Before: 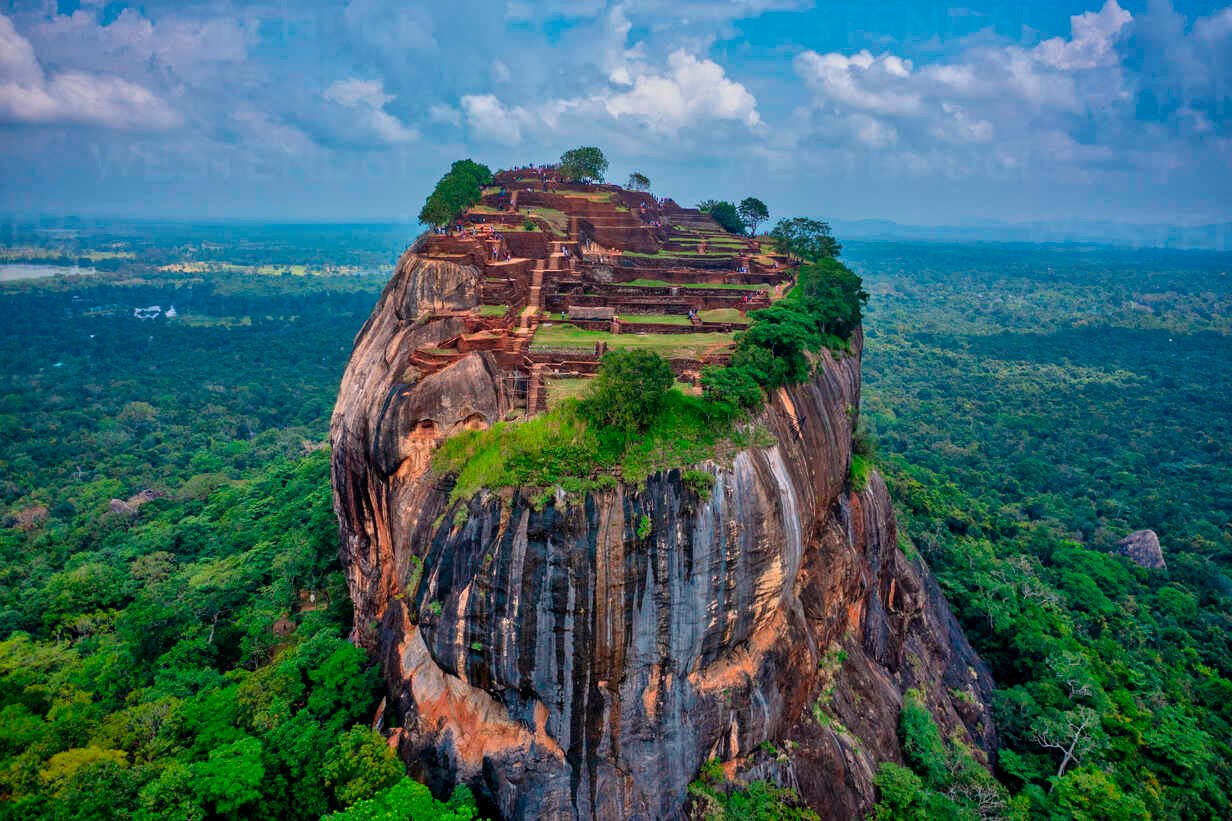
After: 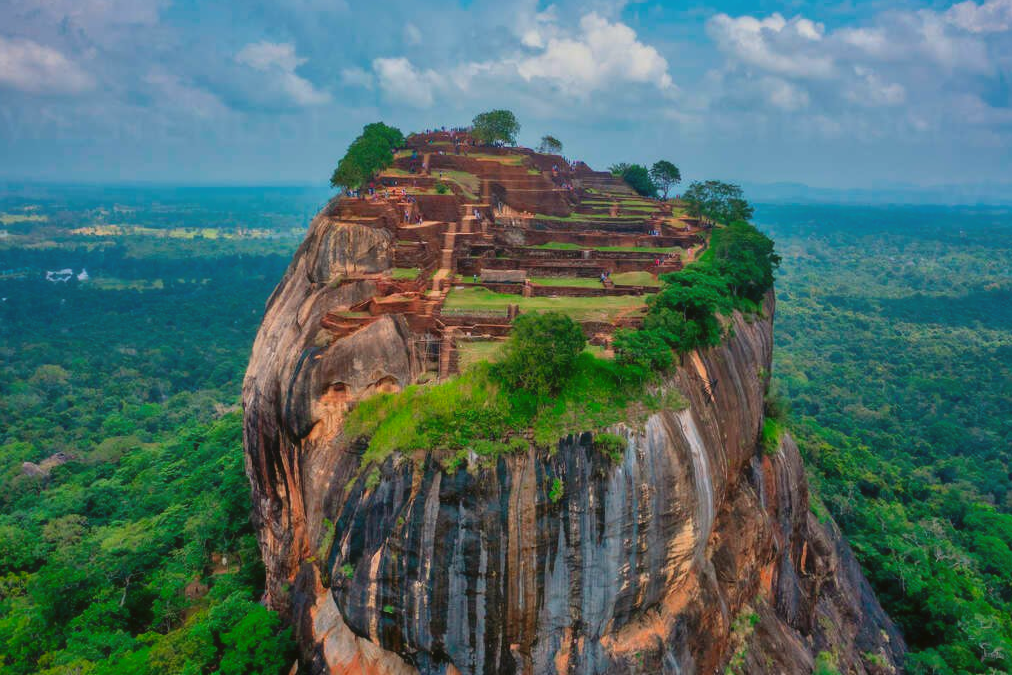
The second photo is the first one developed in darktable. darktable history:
color balance: mode lift, gamma, gain (sRGB), lift [1.04, 1, 1, 0.97], gamma [1.01, 1, 1, 0.97], gain [0.96, 1, 1, 0.97]
contrast equalizer: octaves 7, y [[0.502, 0.505, 0.512, 0.529, 0.564, 0.588], [0.5 ×6], [0.502, 0.505, 0.512, 0.529, 0.564, 0.588], [0, 0.001, 0.001, 0.004, 0.008, 0.011], [0, 0.001, 0.001, 0.004, 0.008, 0.011]], mix -1
crop and rotate: left 7.196%, top 4.574%, right 10.605%, bottom 13.178%
